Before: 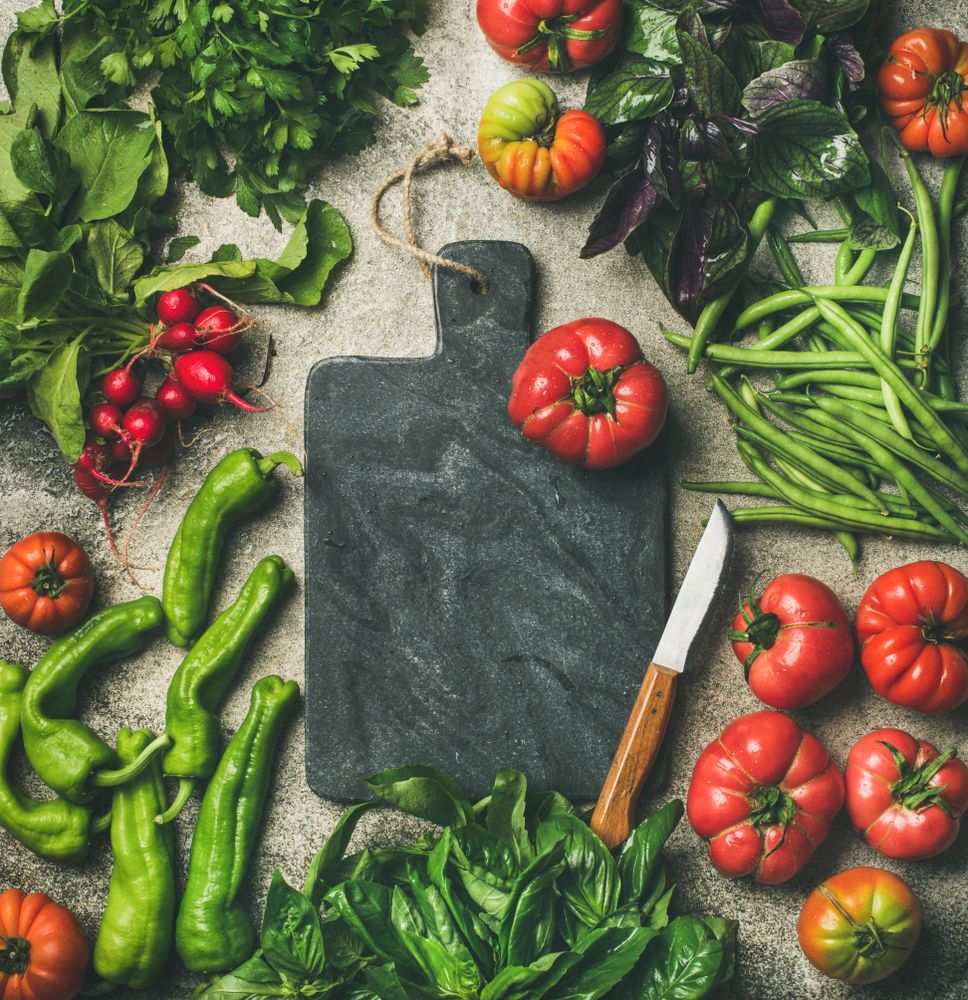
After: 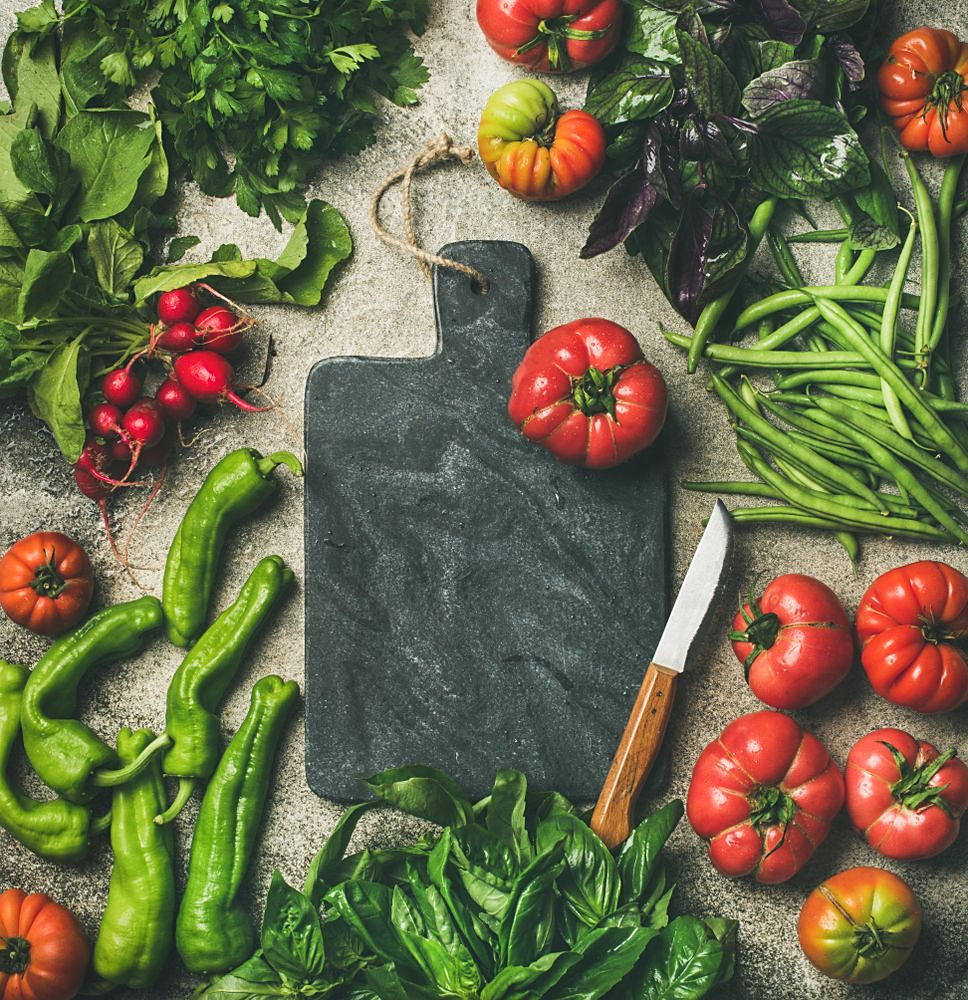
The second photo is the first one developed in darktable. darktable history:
sharpen: radius 1.864, amount 0.398, threshold 1.271
exposure: compensate highlight preservation false
